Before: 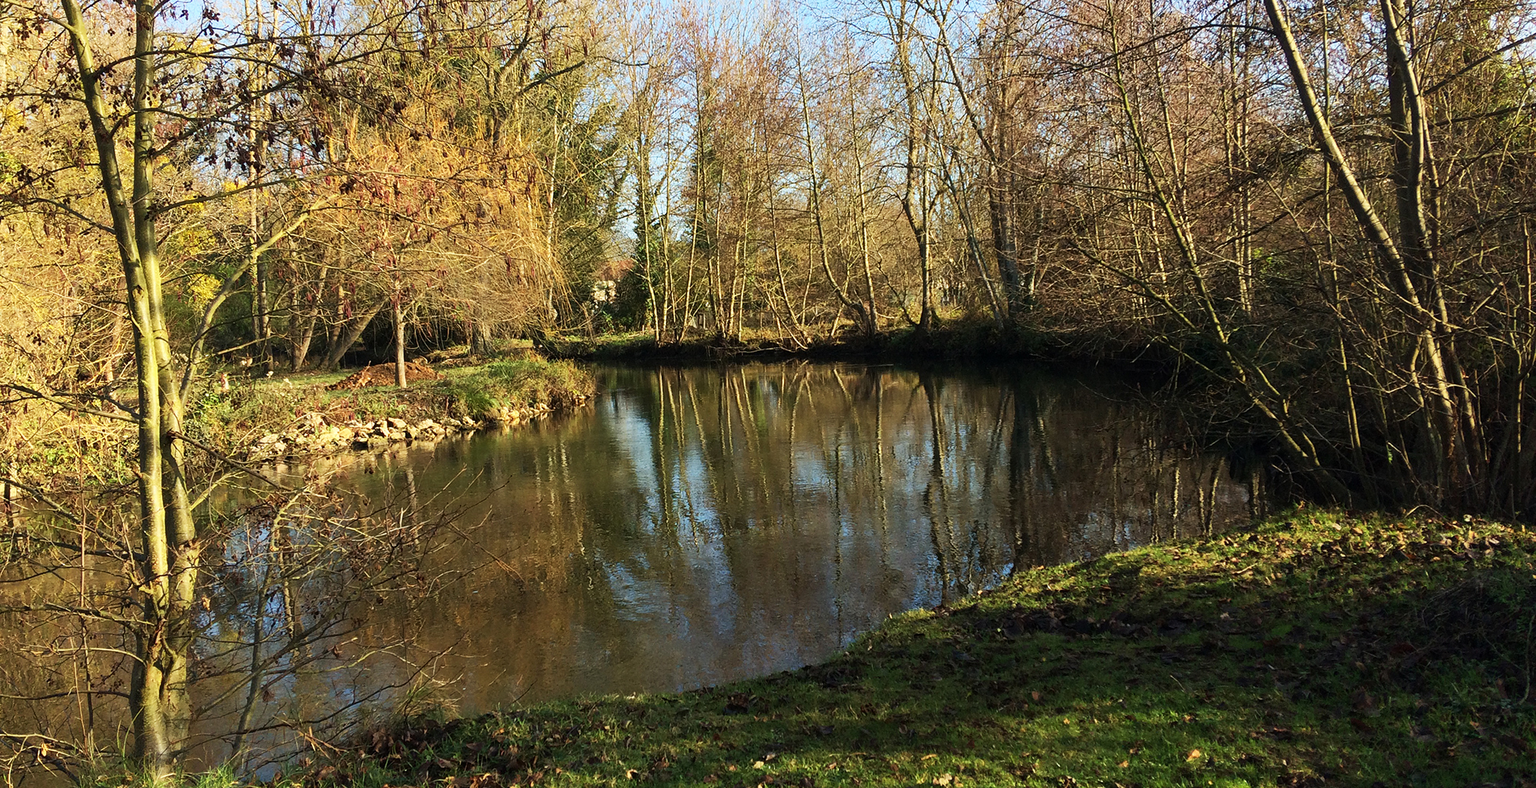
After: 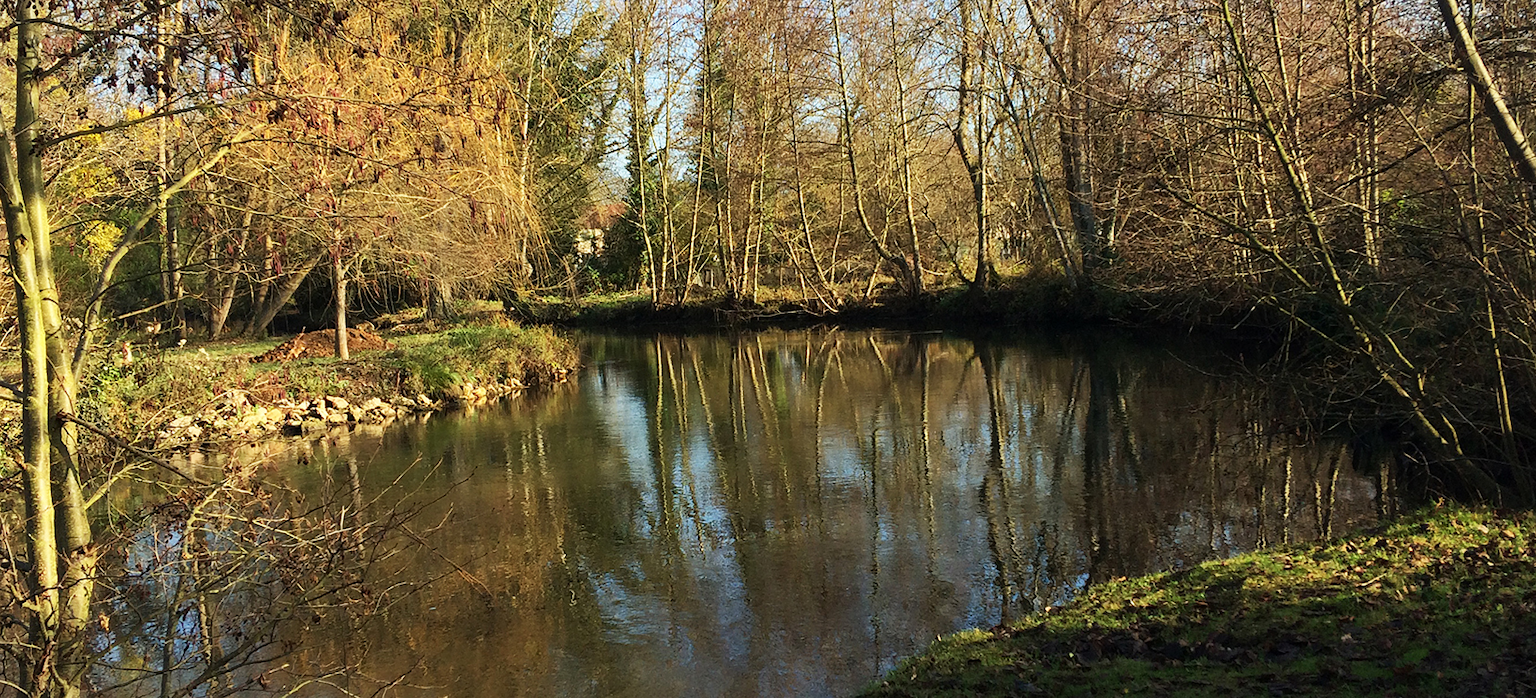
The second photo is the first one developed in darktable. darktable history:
crop: left 7.856%, top 11.836%, right 10.12%, bottom 15.387%
vignetting: fall-off start 100%, brightness -0.282, width/height ratio 1.31
